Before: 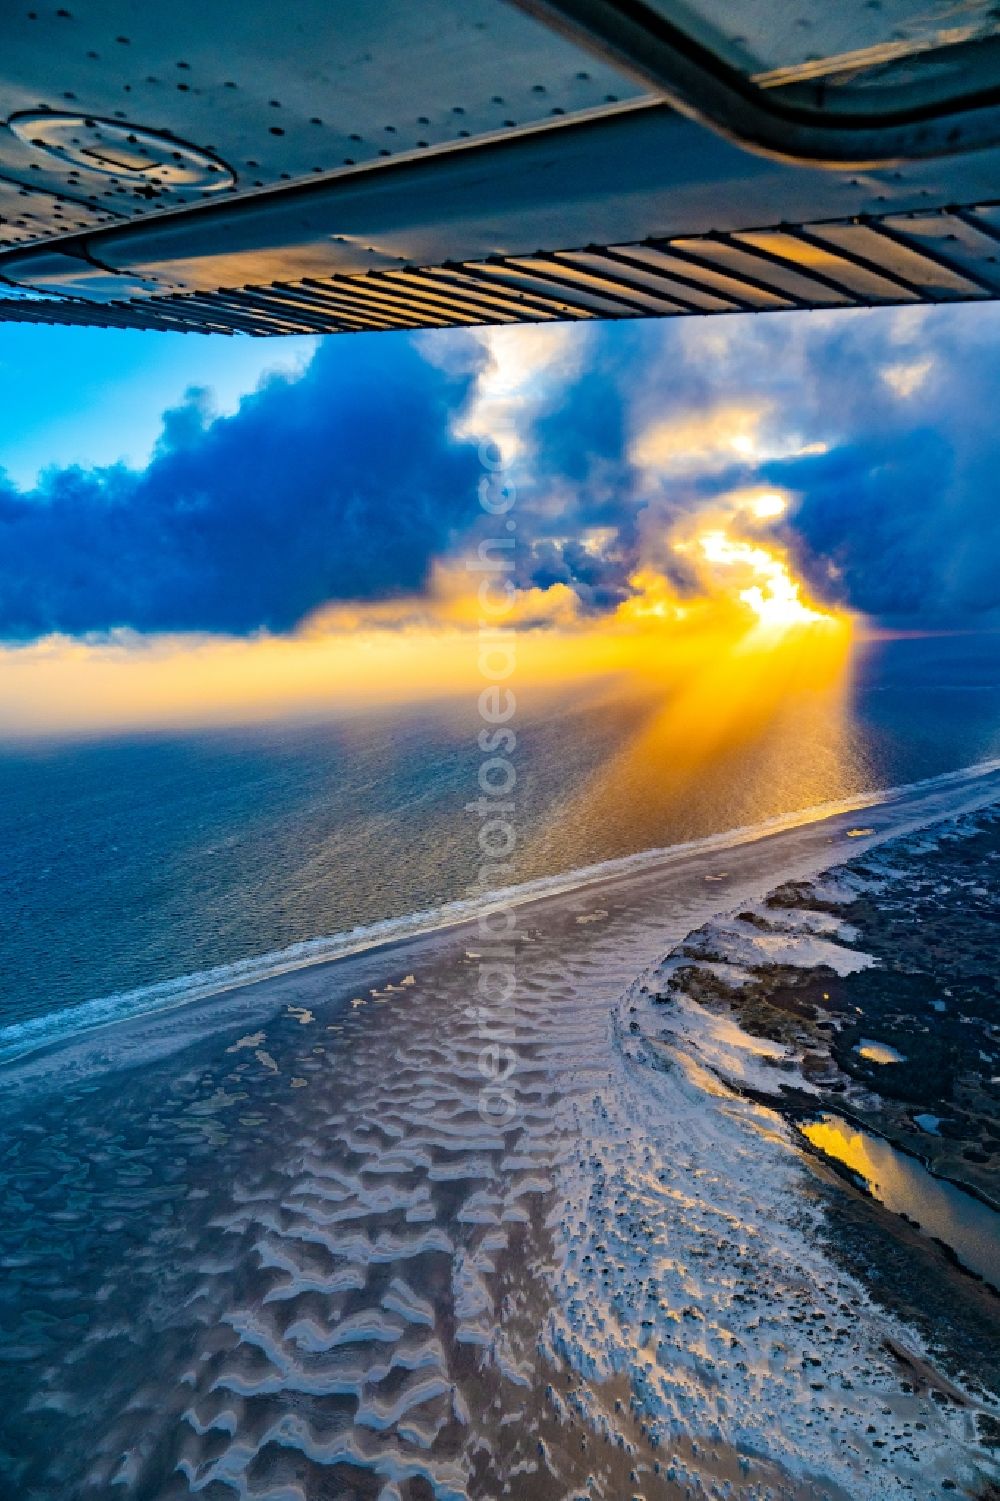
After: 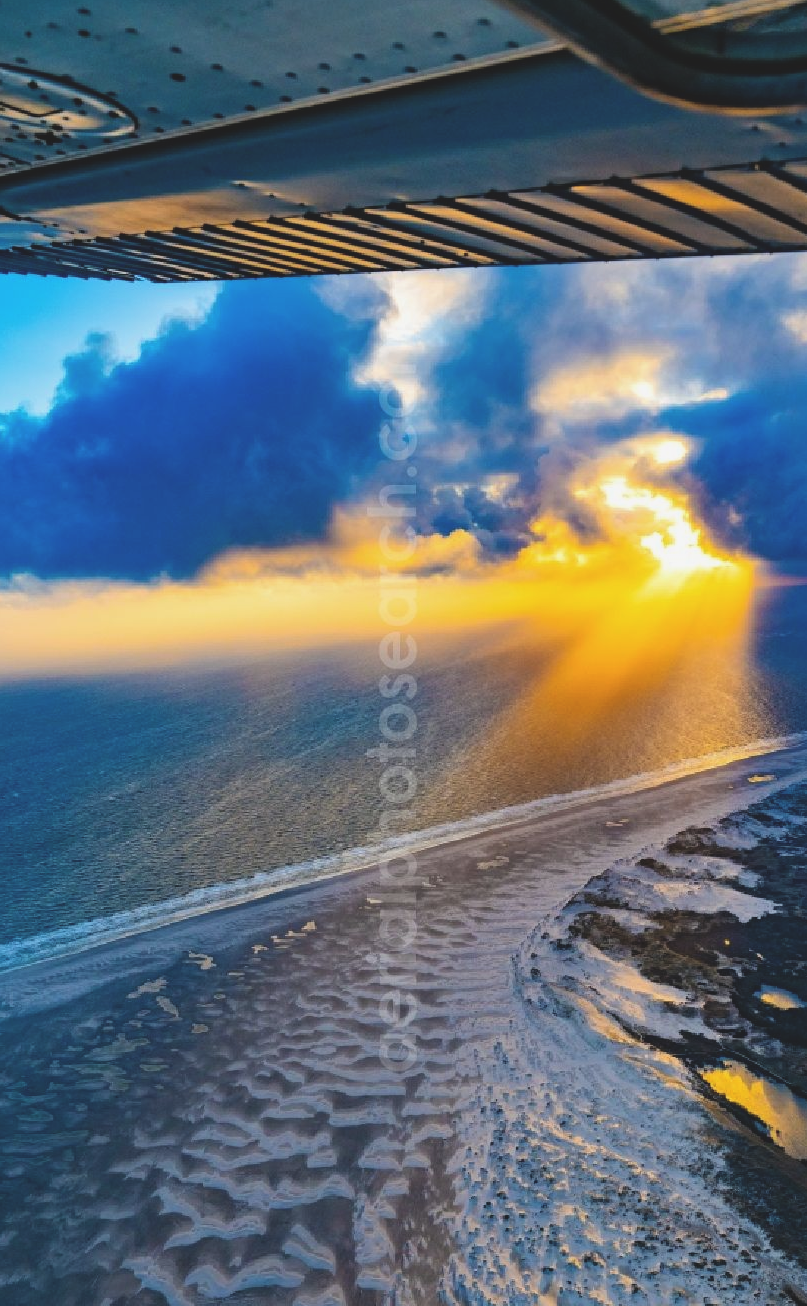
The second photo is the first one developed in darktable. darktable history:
crop: left 9.989%, top 3.629%, right 9.259%, bottom 9.342%
exposure: black level correction -0.015, exposure -0.13 EV, compensate highlight preservation false
